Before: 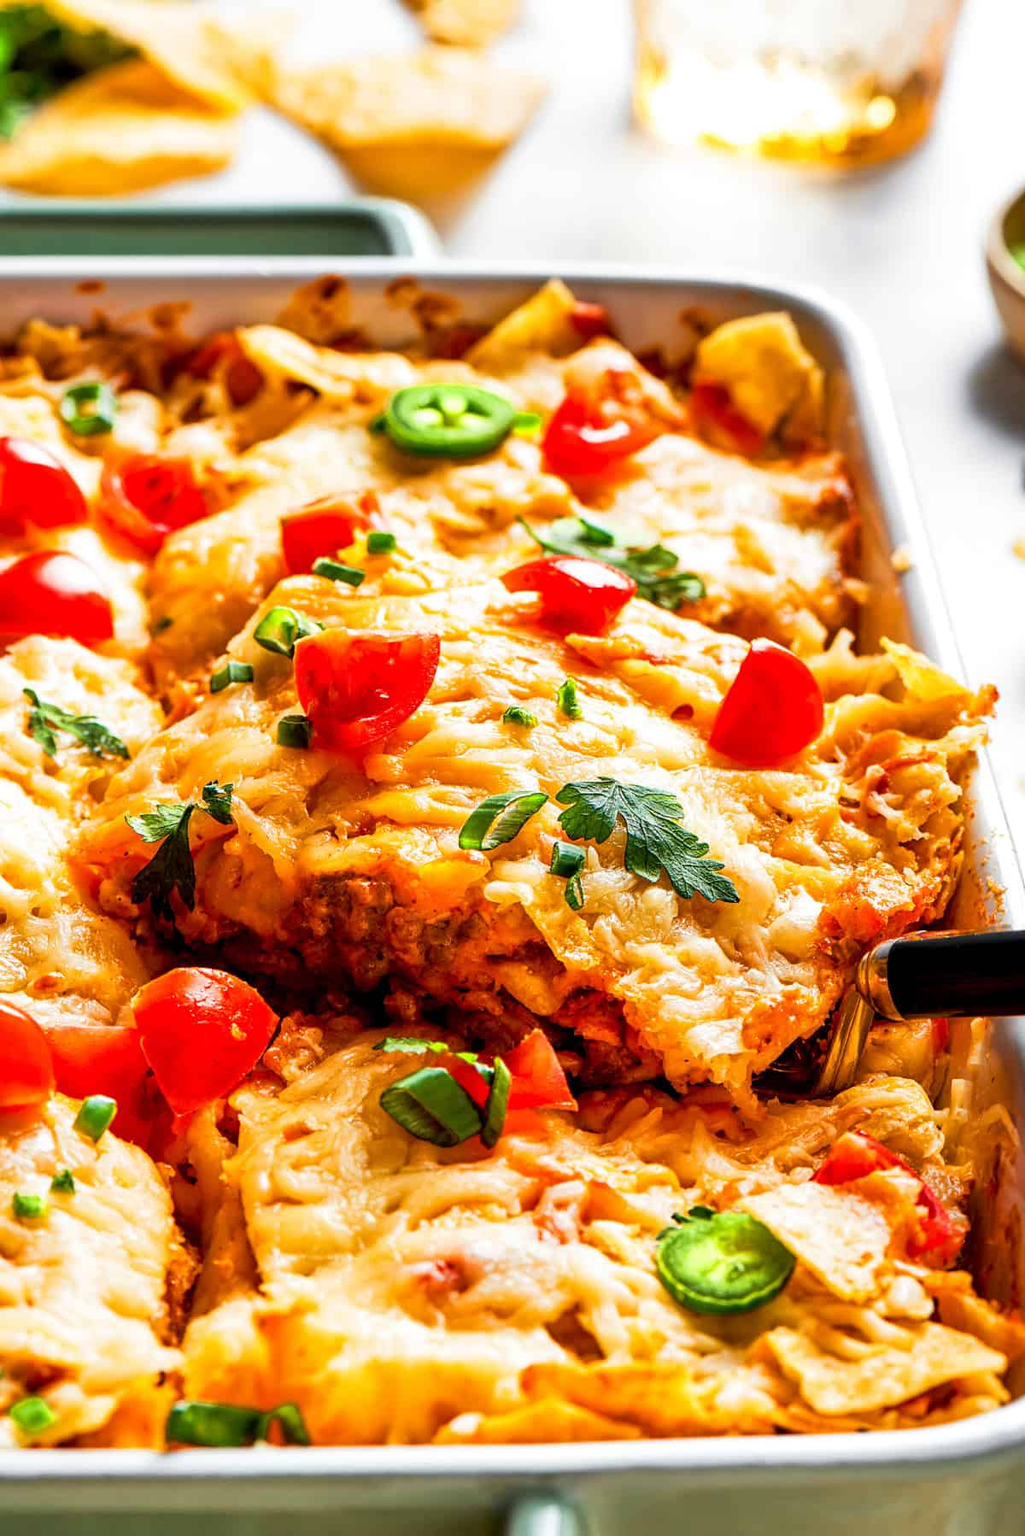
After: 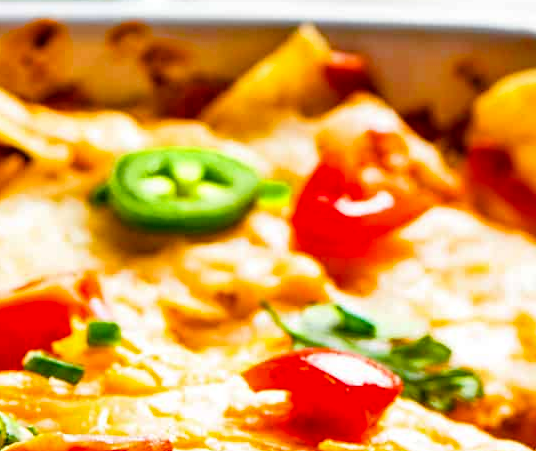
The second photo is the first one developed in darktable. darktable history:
color balance rgb: perceptual saturation grading › global saturation 35%, perceptual saturation grading › highlights -25%, perceptual saturation grading › shadows 50%
crop: left 28.64%, top 16.832%, right 26.637%, bottom 58.055%
